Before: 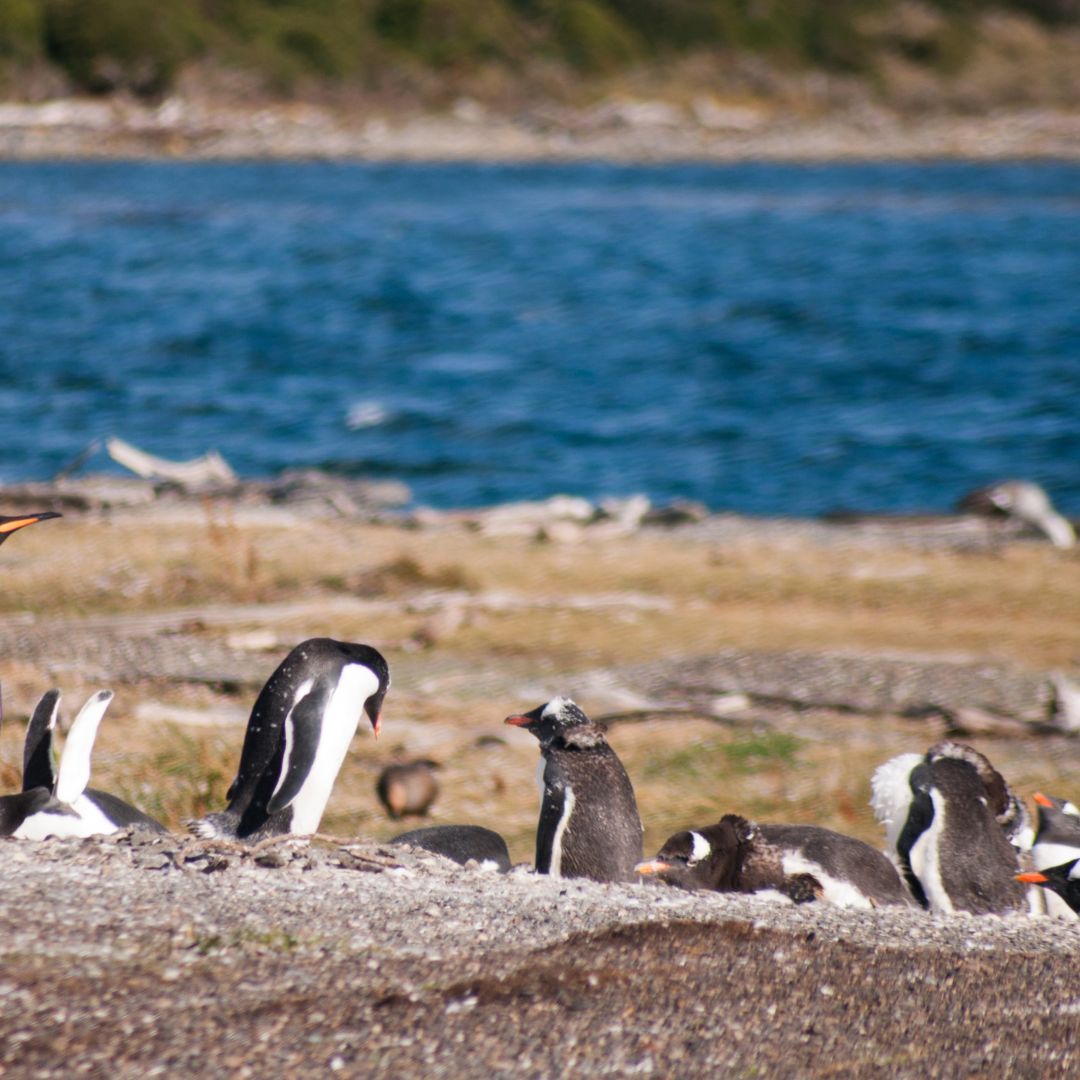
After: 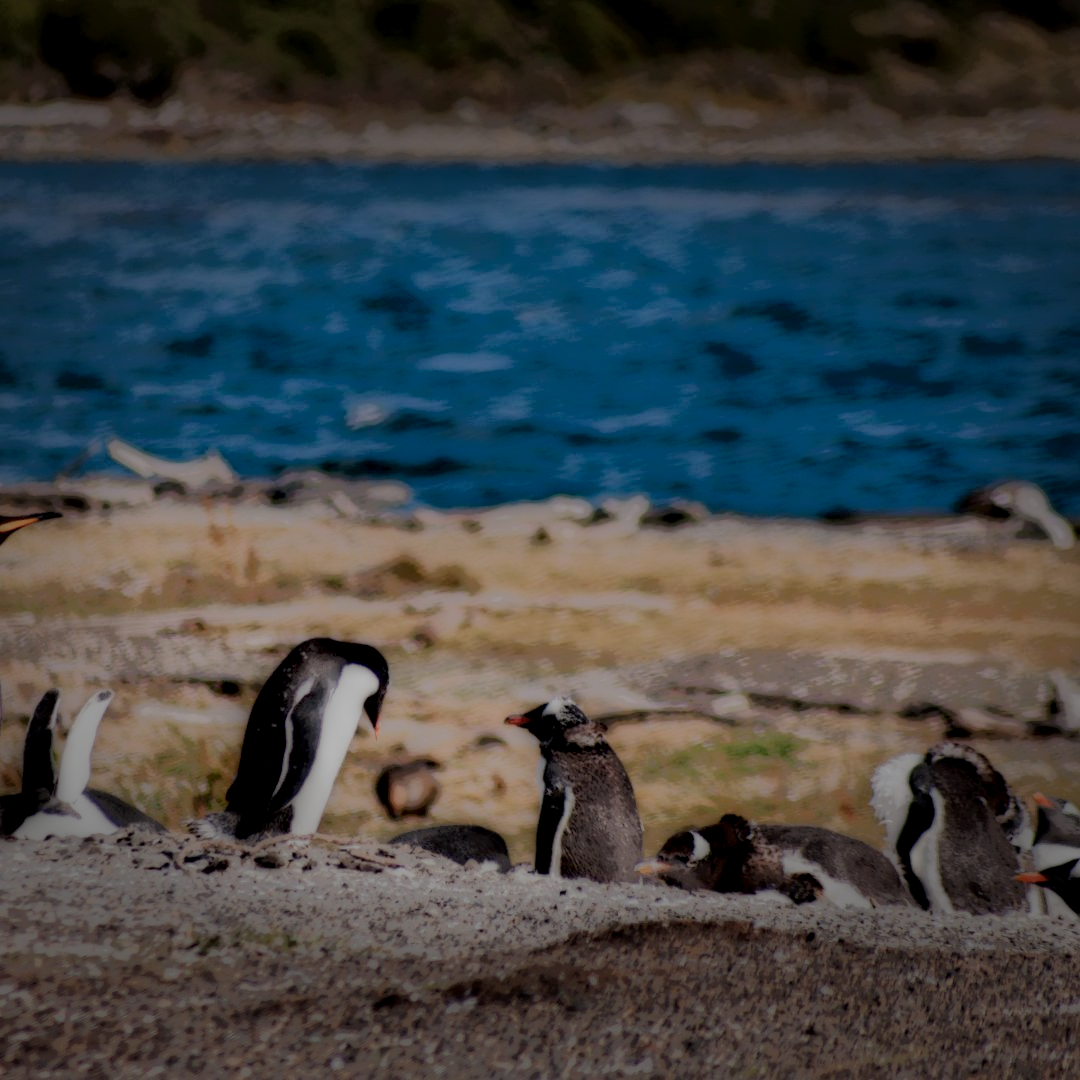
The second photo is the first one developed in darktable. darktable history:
filmic rgb: black relative exposure -7.65 EV, white relative exposure 4.56 EV, hardness 3.61
color zones: curves: ch0 [(0, 0.613) (0.01, 0.613) (0.245, 0.448) (0.498, 0.529) (0.642, 0.665) (0.879, 0.777) (0.99, 0.613)]; ch1 [(0, 0) (0.143, 0) (0.286, 0) (0.429, 0) (0.571, 0) (0.714, 0) (0.857, 0)], mix -93.41%
vignetting: fall-off start 70.97%, brightness -0.584, saturation -0.118, width/height ratio 1.333
local contrast: highlights 0%, shadows 198%, detail 164%, midtone range 0.001
